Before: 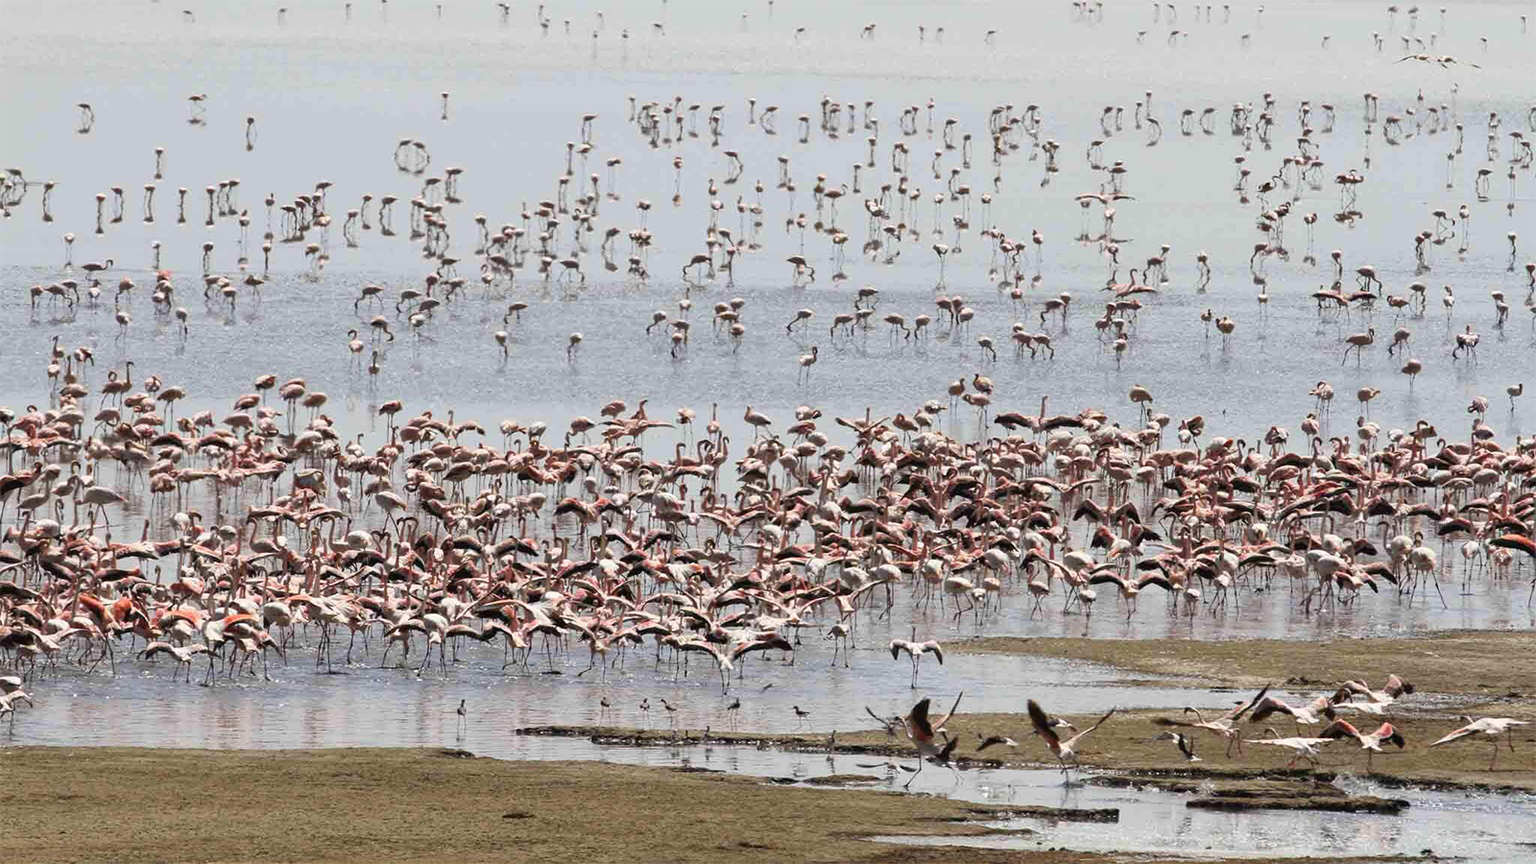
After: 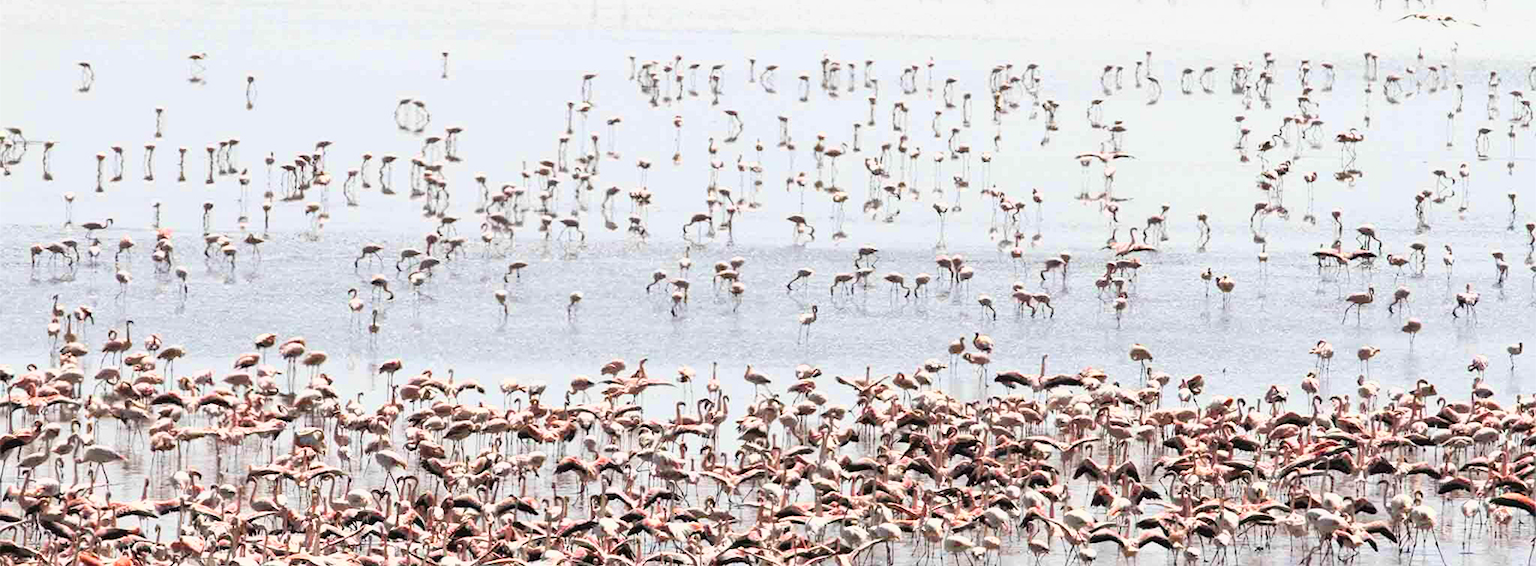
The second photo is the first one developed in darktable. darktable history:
tone curve: curves: ch0 [(0, 0) (0.55, 0.716) (0.841, 0.969)]
crop and rotate: top 4.848%, bottom 29.503%
